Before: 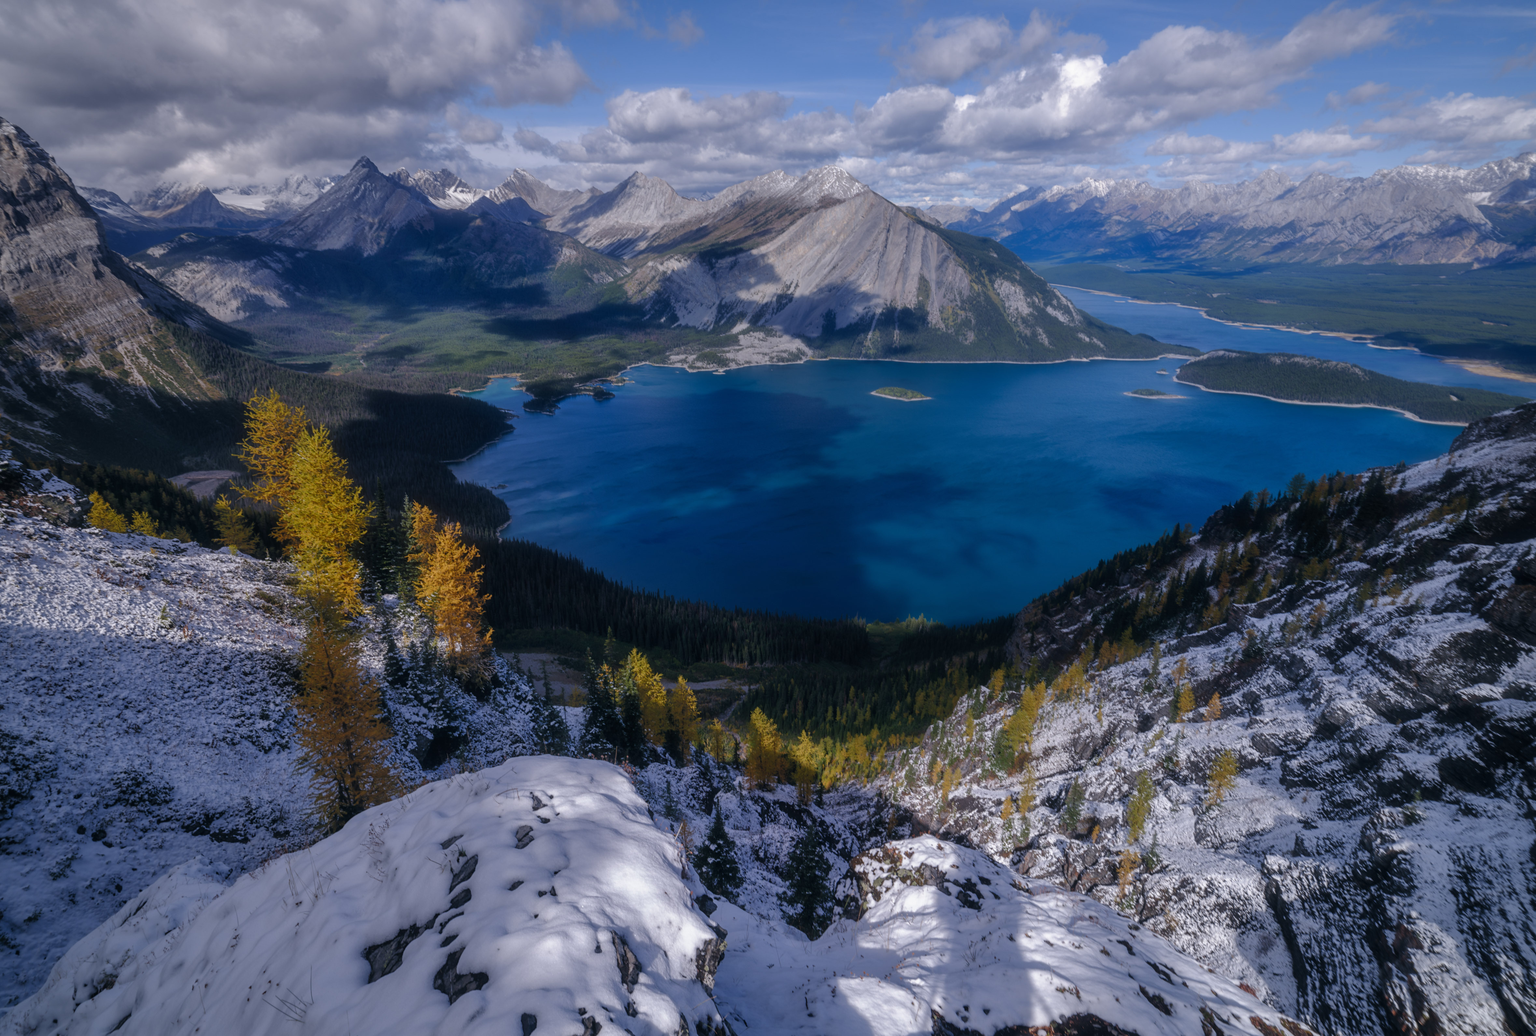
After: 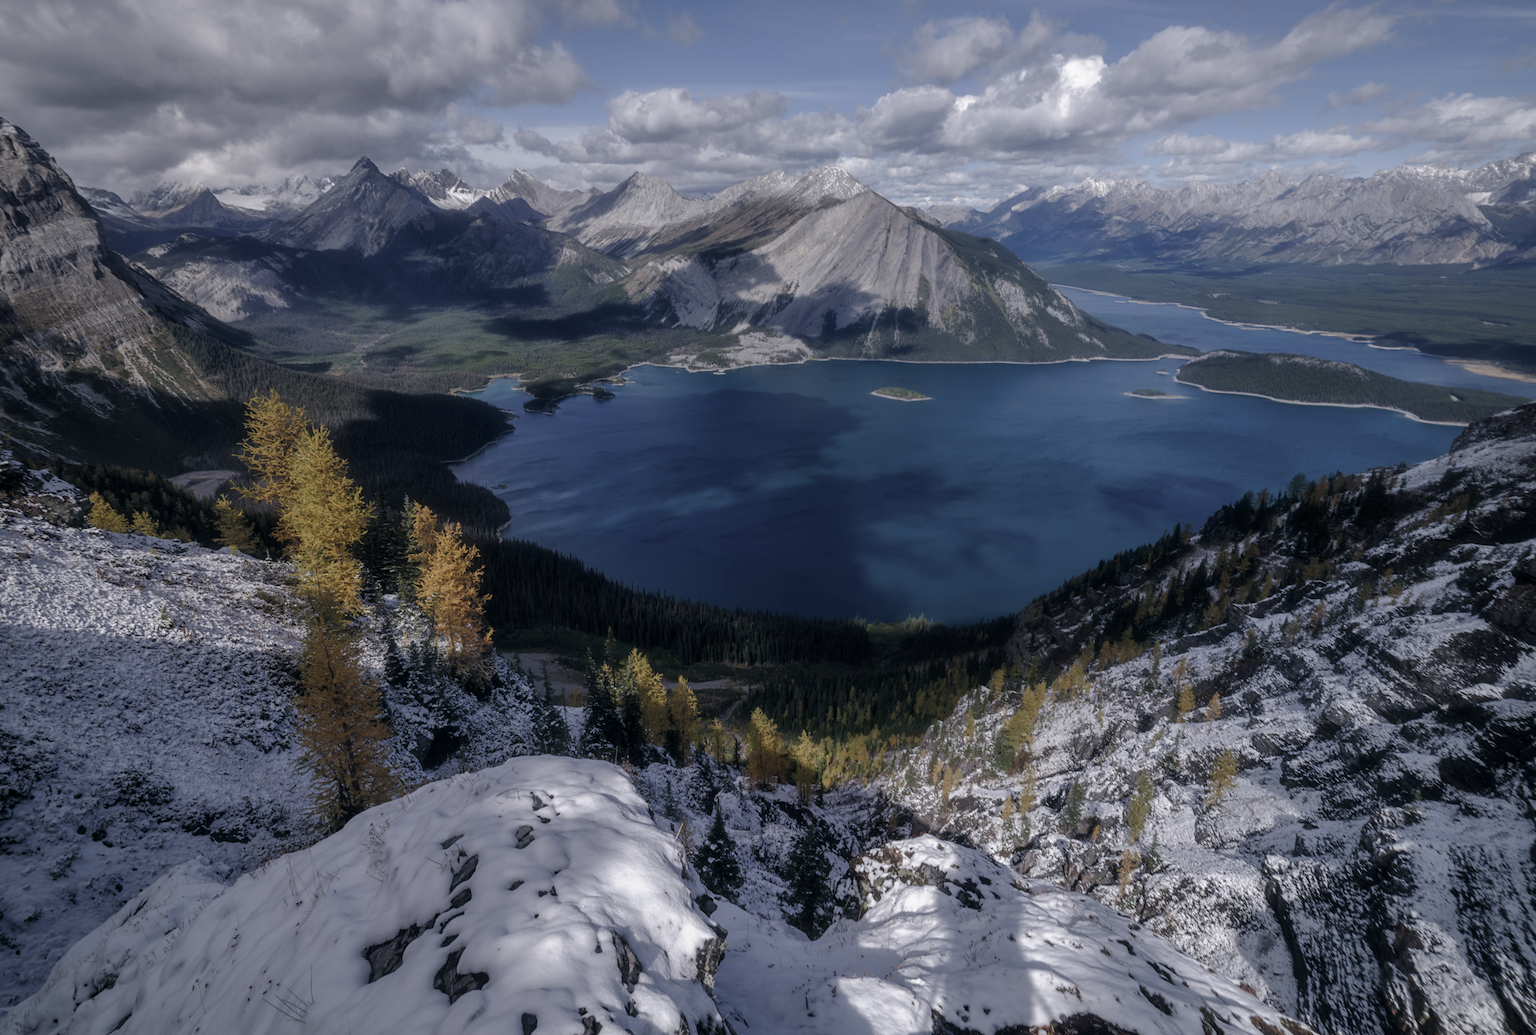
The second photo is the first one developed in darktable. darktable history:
color correction: highlights b* 0.006, saturation 0.584
exposure: black level correction 0.001, compensate exposure bias true, compensate highlight preservation false
